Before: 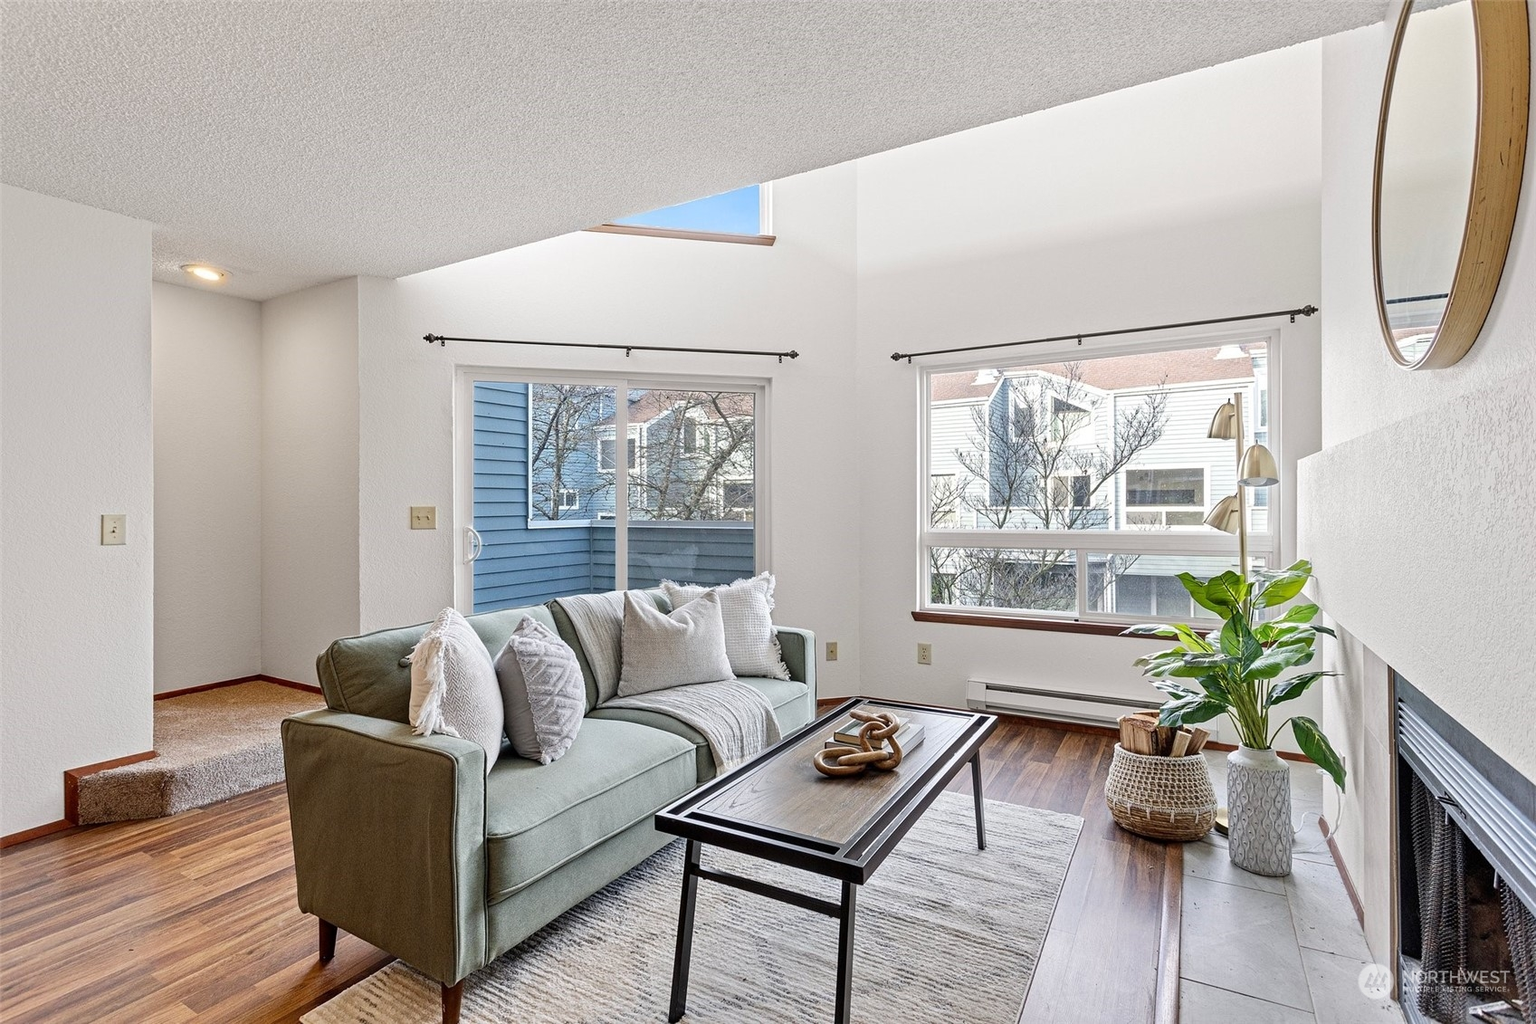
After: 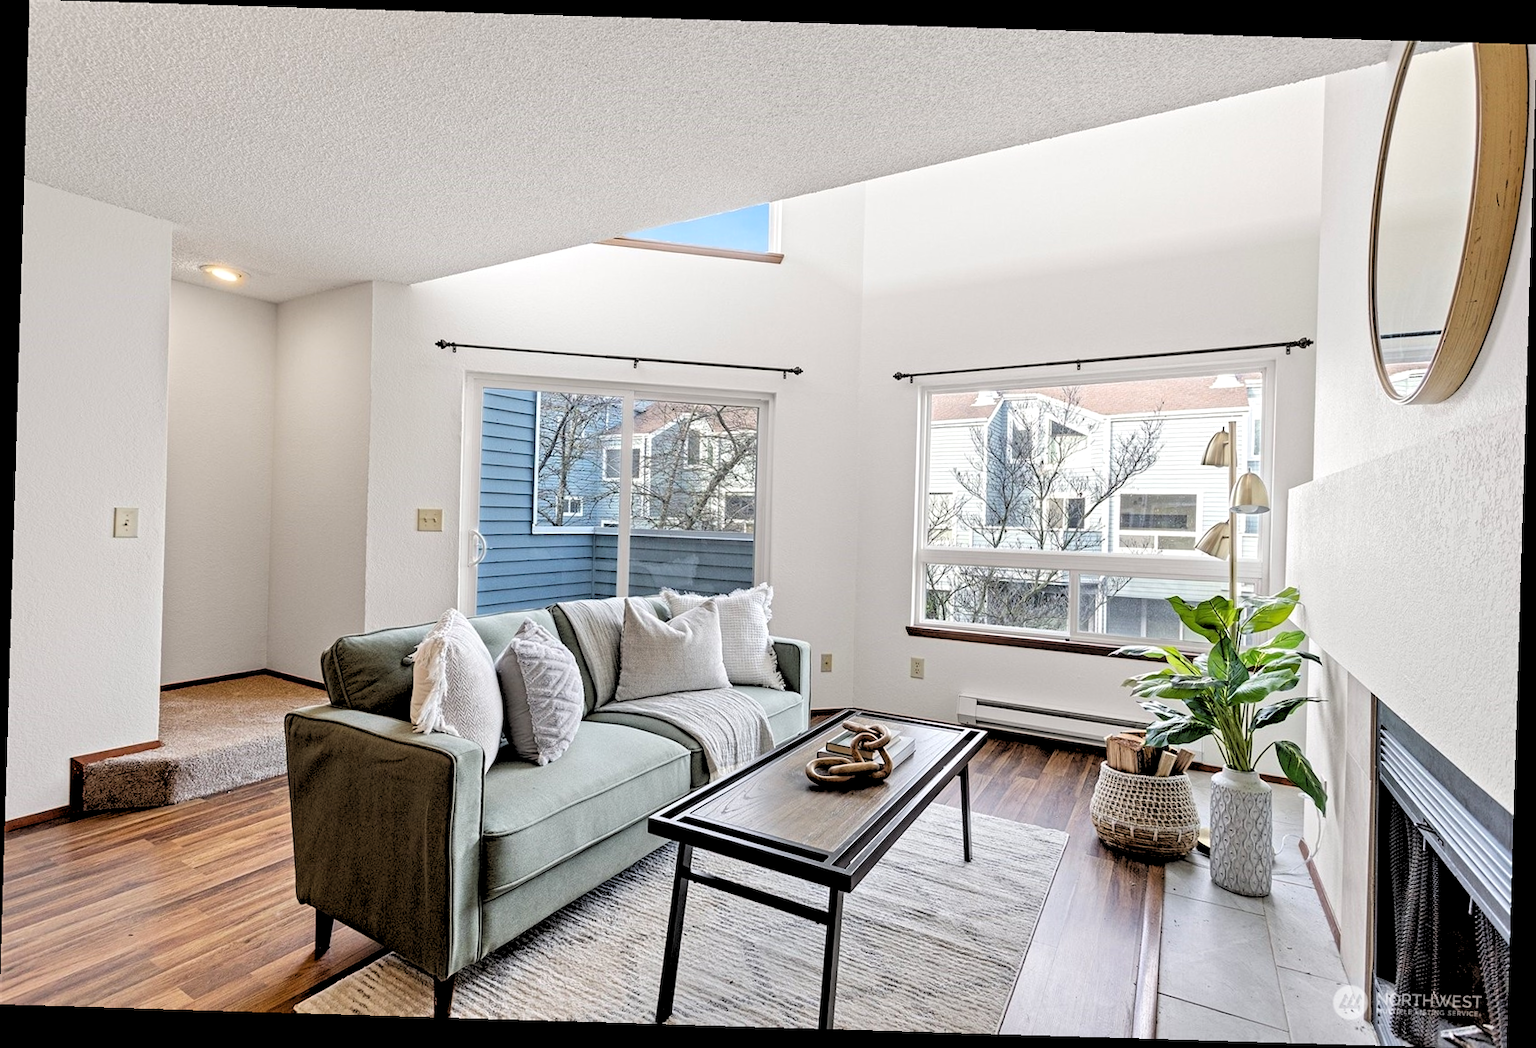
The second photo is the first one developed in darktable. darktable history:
rotate and perspective: rotation 1.72°, automatic cropping off
rgb levels: levels [[0.029, 0.461, 0.922], [0, 0.5, 1], [0, 0.5, 1]]
